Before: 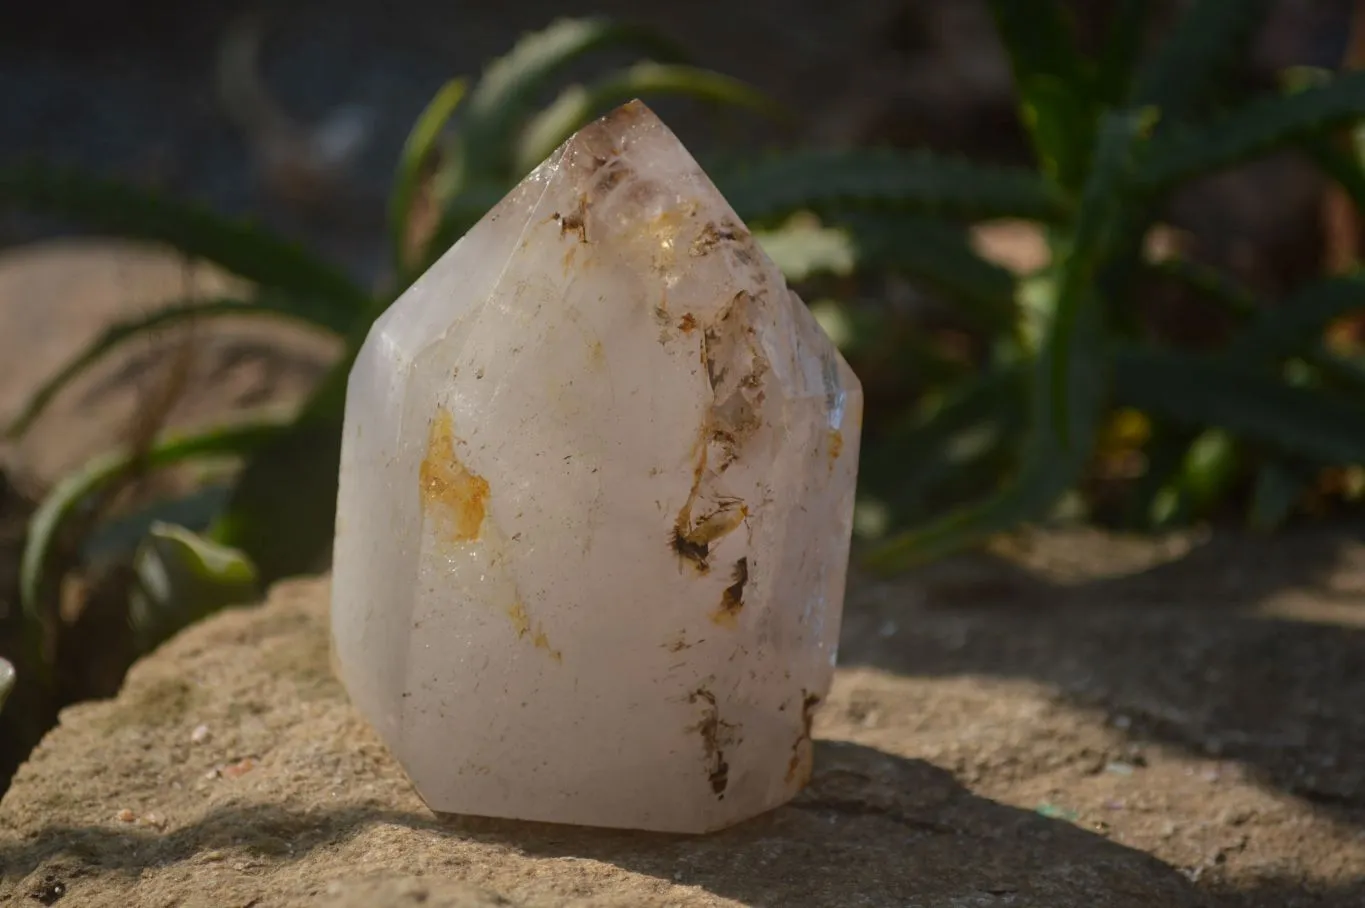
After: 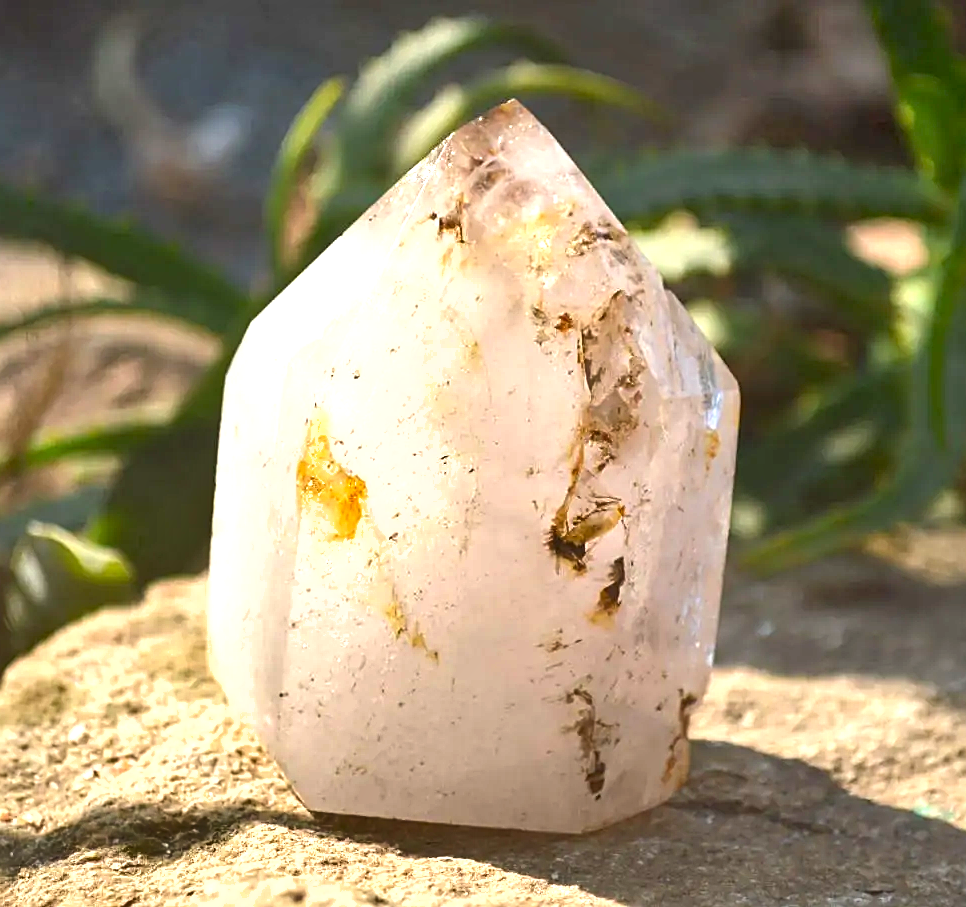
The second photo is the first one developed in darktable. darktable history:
sharpen: on, module defaults
exposure: black level correction 0.001, exposure 1.822 EV, compensate exposure bias true, compensate highlight preservation false
shadows and highlights: soften with gaussian
crop and rotate: left 9.061%, right 20.142%
tone equalizer: on, module defaults
